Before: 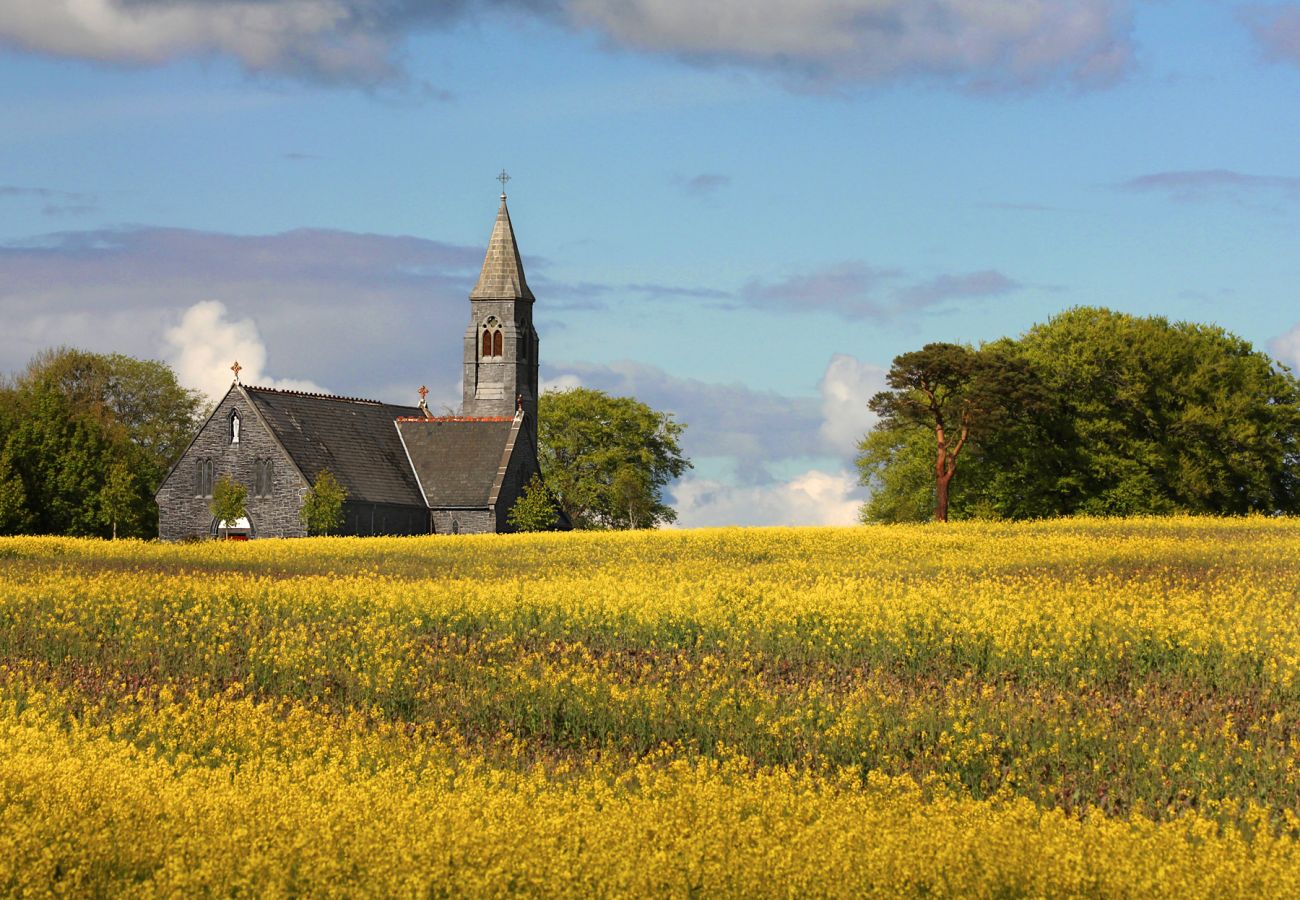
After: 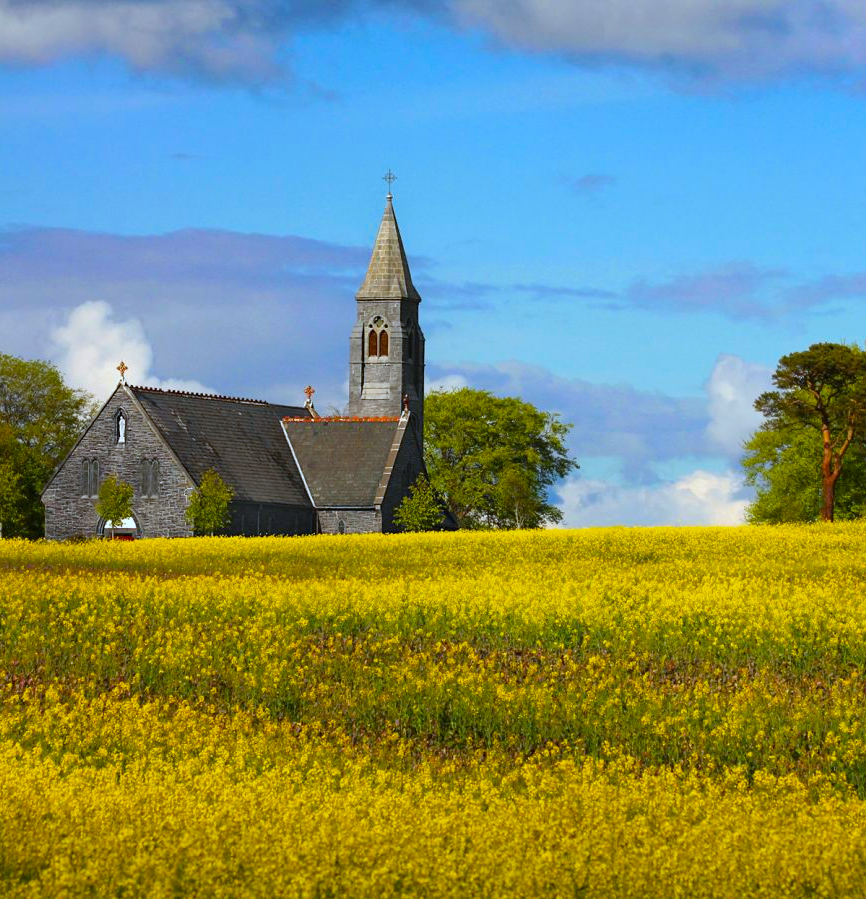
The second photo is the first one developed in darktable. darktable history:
white balance: red 0.924, blue 1.095
crop and rotate: left 8.786%, right 24.548%
color balance rgb: linear chroma grading › global chroma 15%, perceptual saturation grading › global saturation 30%
color zones: mix -62.47%
